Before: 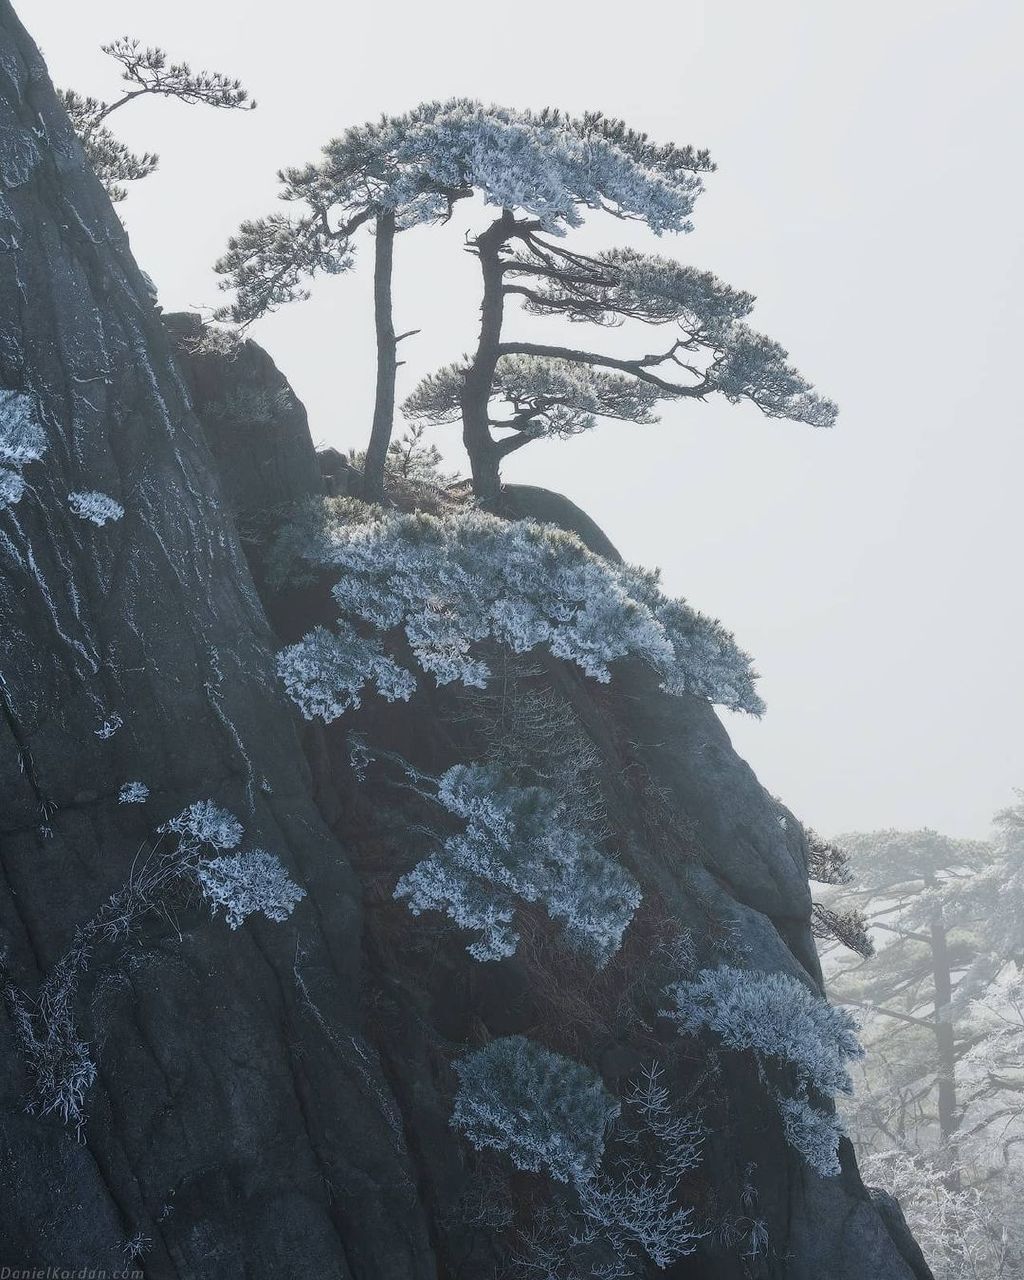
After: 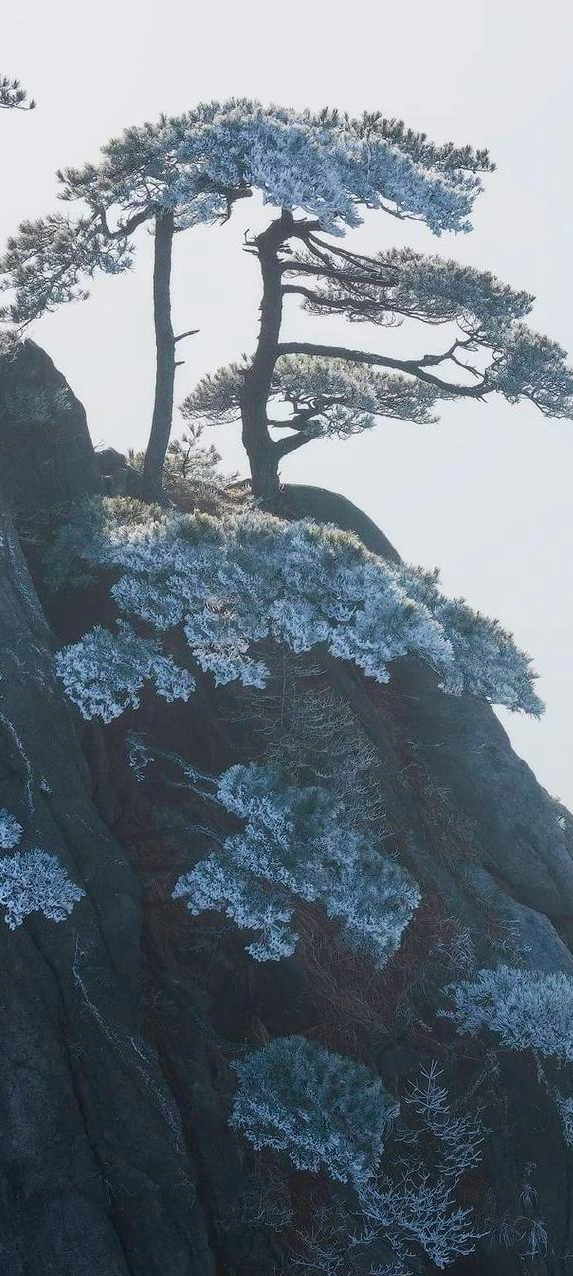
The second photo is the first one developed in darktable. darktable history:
color balance rgb: perceptual saturation grading › global saturation 30%, global vibrance 20%
crop: left 21.674%, right 22.086%
haze removal: compatibility mode true, adaptive false
